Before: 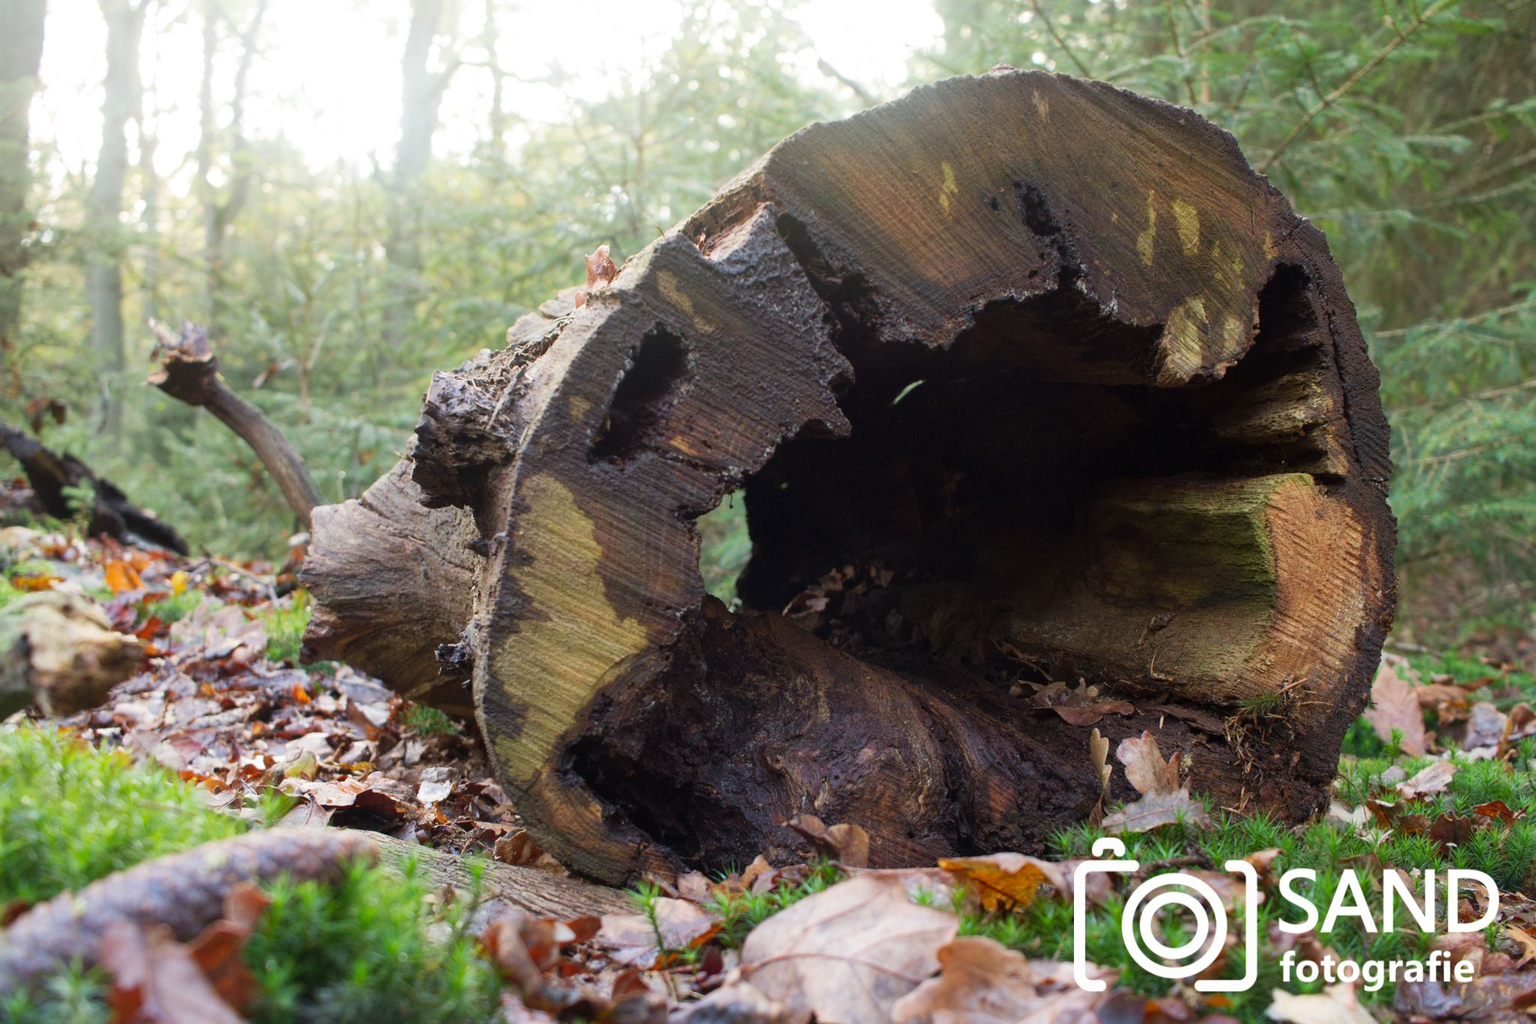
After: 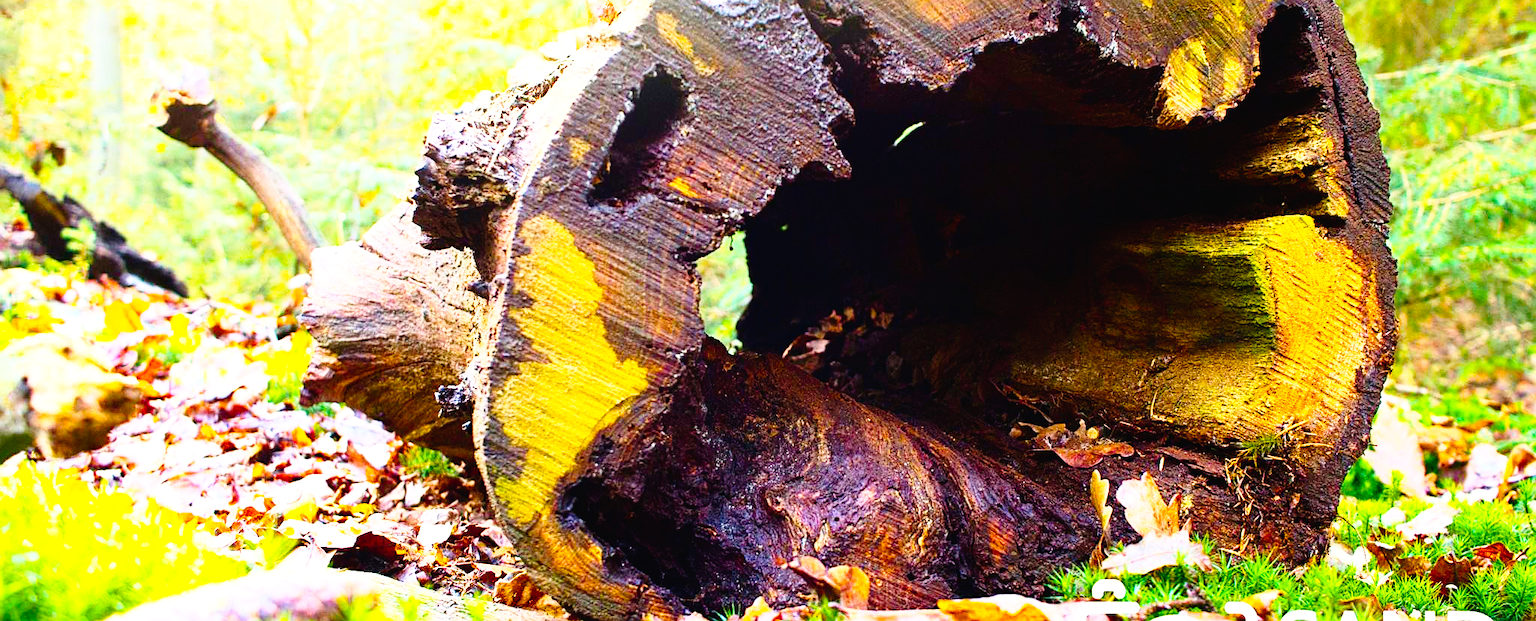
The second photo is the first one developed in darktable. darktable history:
tone curve: curves: ch0 [(0, 0.016) (0.11, 0.039) (0.259, 0.235) (0.383, 0.437) (0.499, 0.597) (0.733, 0.867) (0.843, 0.948) (1, 1)], preserve colors none
exposure: black level correction 0, exposure 1.105 EV, compensate highlight preservation false
contrast brightness saturation: contrast 0.241, brightness 0.091
sharpen: on, module defaults
crop and rotate: top 25.23%, bottom 14.002%
color balance rgb: highlights gain › chroma 0.138%, highlights gain › hue 331.59°, linear chroma grading › global chroma 14.498%, perceptual saturation grading › global saturation 41.358%, global vibrance 50.652%
